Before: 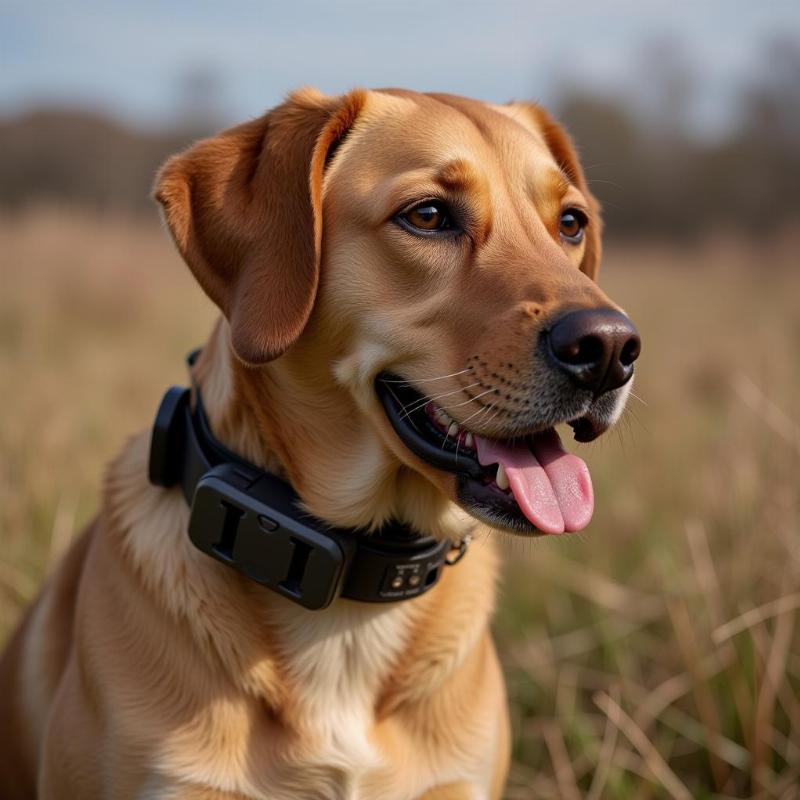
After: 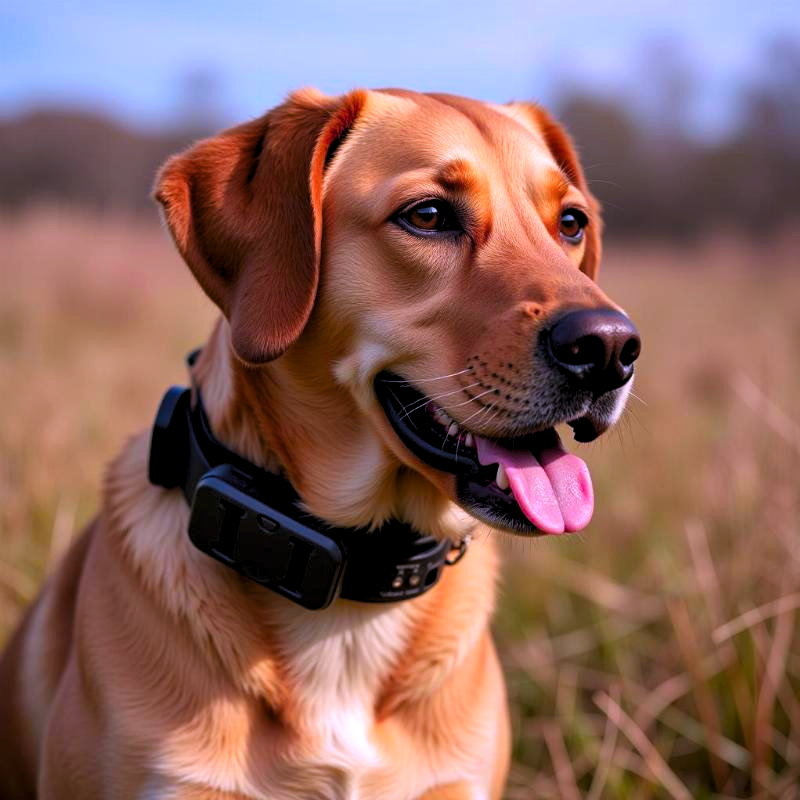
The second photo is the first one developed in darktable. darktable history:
color calibration: gray › normalize channels true, illuminant custom, x 0.367, y 0.392, temperature 4436.38 K, gamut compression 0.023
color zones: curves: ch1 [(0.309, 0.524) (0.41, 0.329) (0.508, 0.509)]; ch2 [(0.25, 0.457) (0.75, 0.5)]
color balance rgb: linear chroma grading › shadows 10.571%, linear chroma grading › highlights 9.192%, linear chroma grading › global chroma 14.91%, linear chroma grading › mid-tones 14.862%, perceptual saturation grading › global saturation 0.988%, global vibrance 20%
levels: black 3.84%, levels [0.055, 0.477, 0.9]
